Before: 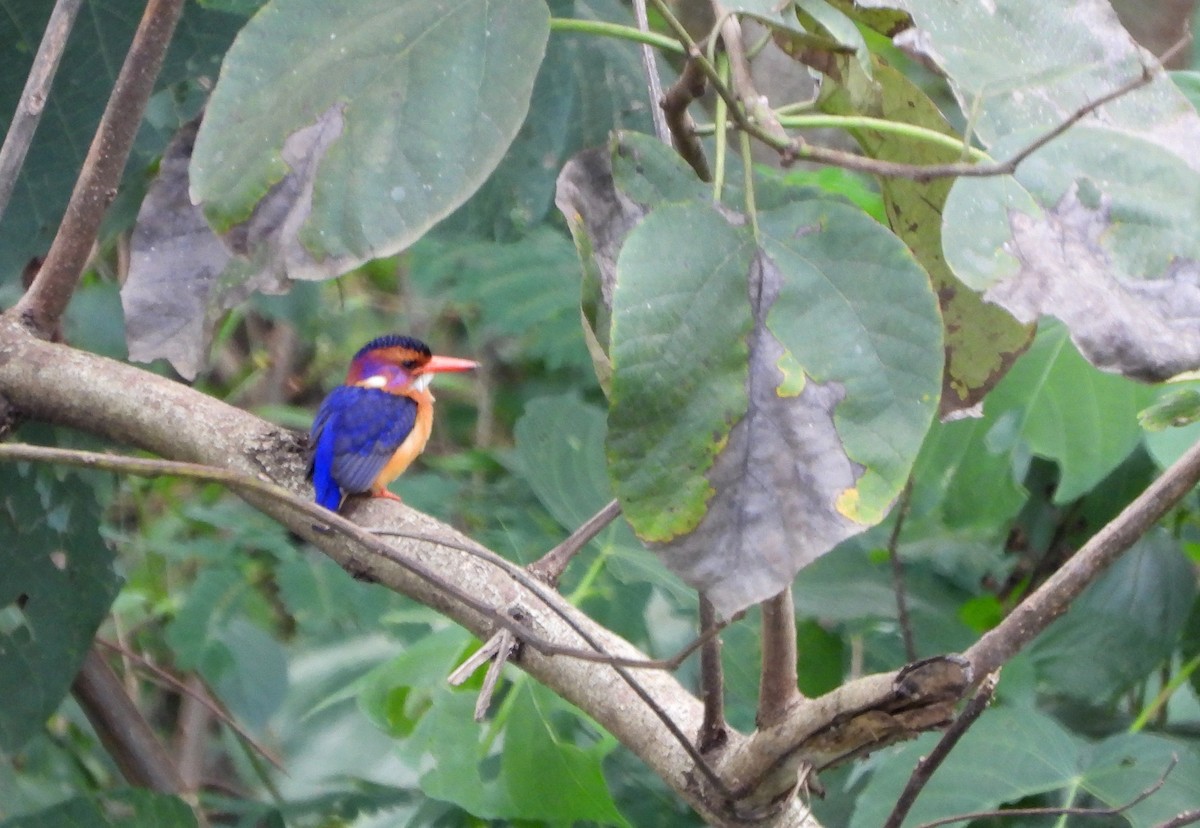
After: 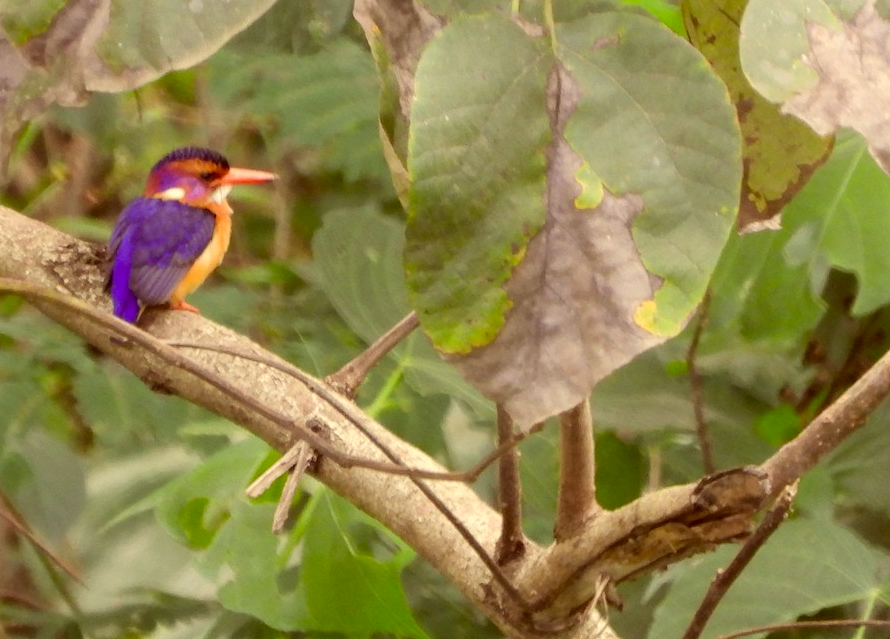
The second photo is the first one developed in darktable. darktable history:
crop: left 16.87%, top 22.712%, right 8.895%
color correction: highlights a* 1.08, highlights b* 24.2, shadows a* 15.5, shadows b* 24.76
